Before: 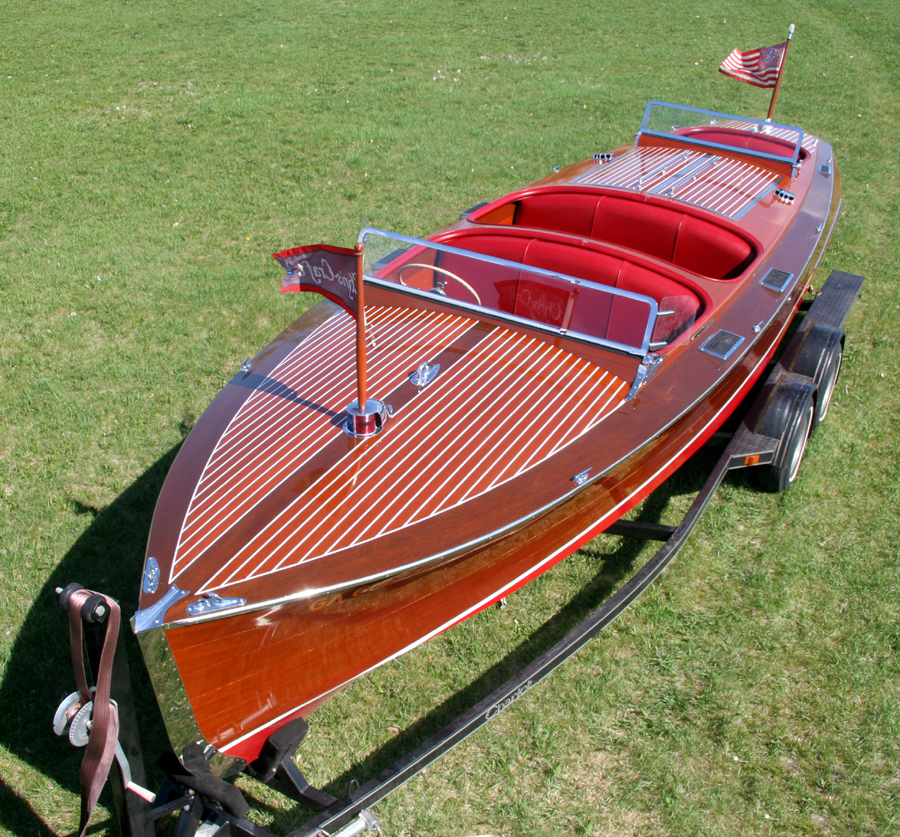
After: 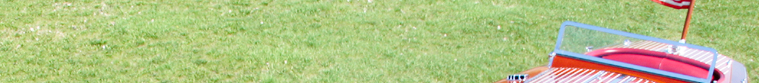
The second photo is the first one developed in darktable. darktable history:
crop and rotate: left 9.644%, top 9.491%, right 6.021%, bottom 80.509%
base curve: curves: ch0 [(0, 0) (0.028, 0.03) (0.121, 0.232) (0.46, 0.748) (0.859, 0.968) (1, 1)], preserve colors none
